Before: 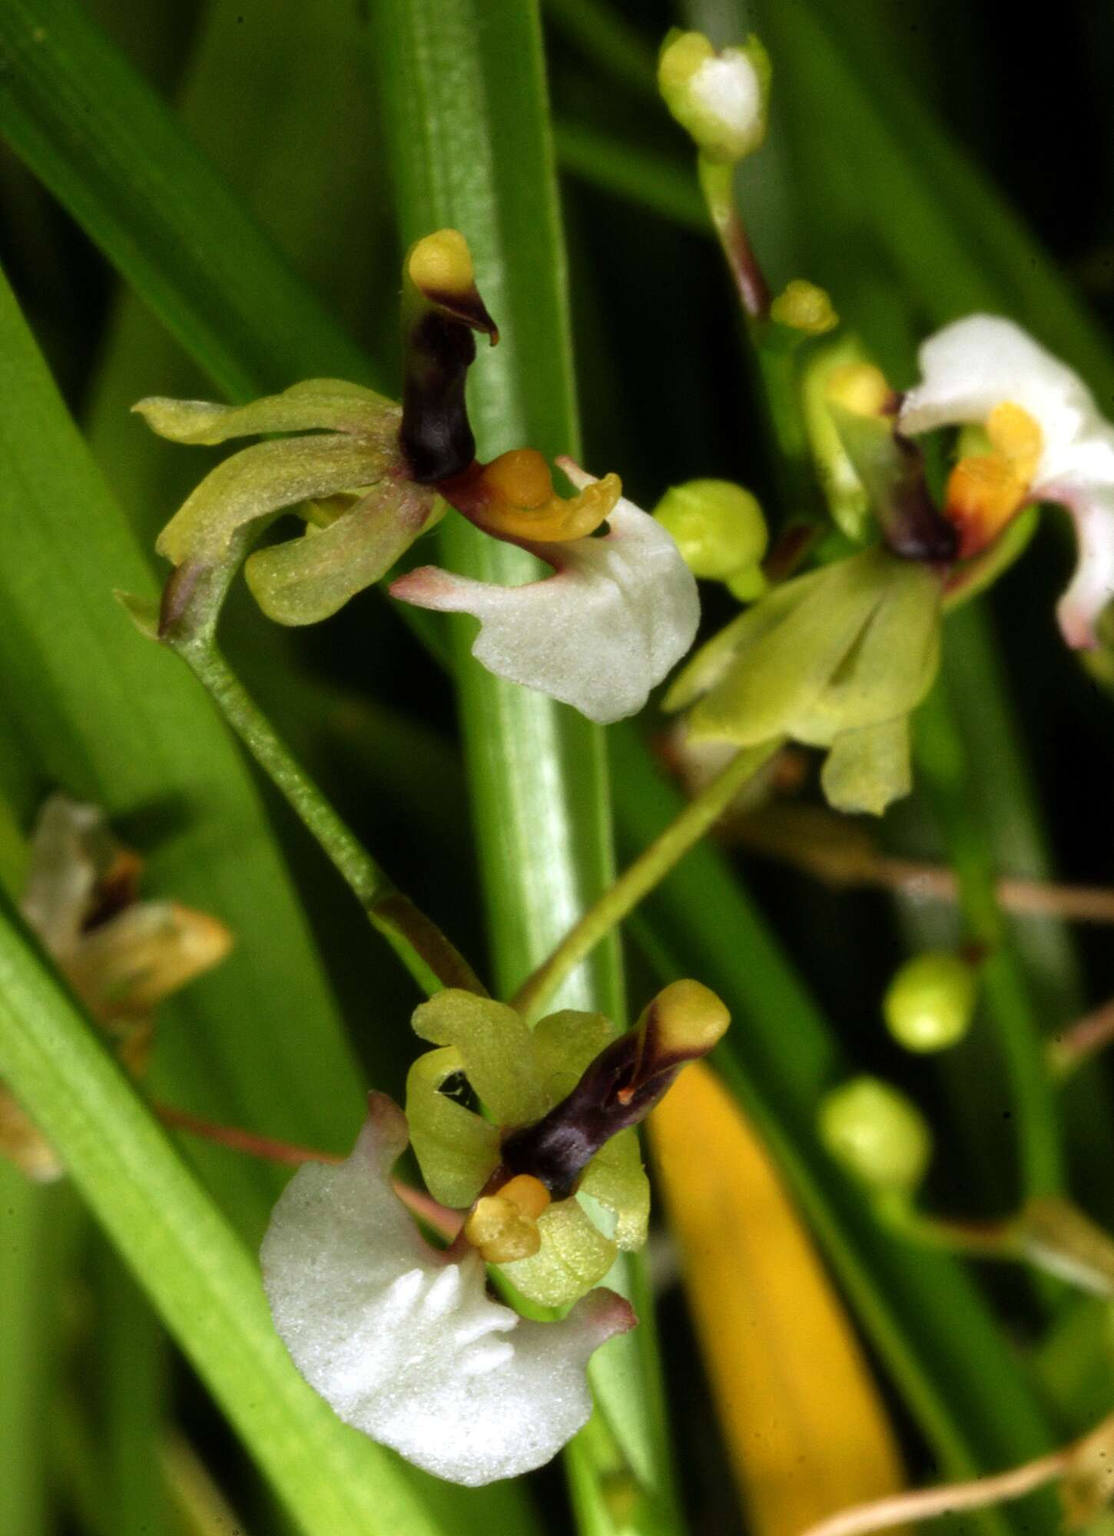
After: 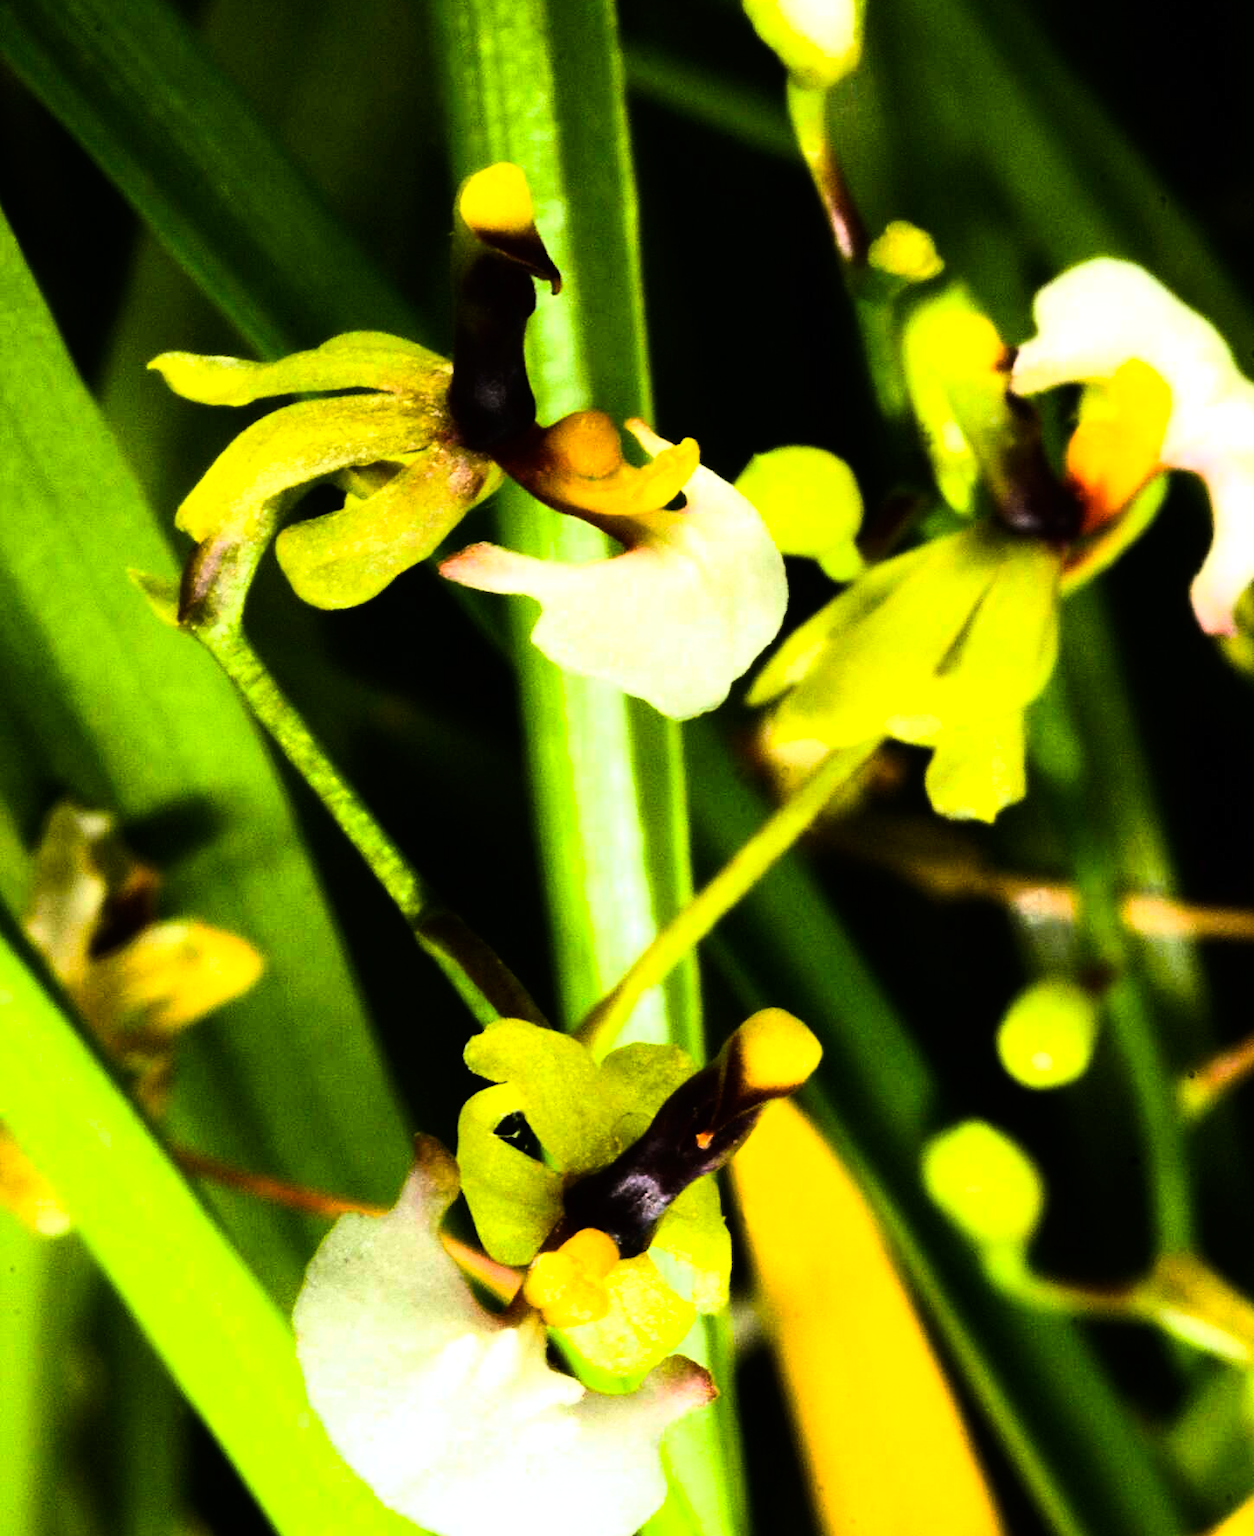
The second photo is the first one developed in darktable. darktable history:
base curve: curves: ch0 [(0, 0) (0.007, 0.004) (0.027, 0.03) (0.046, 0.07) (0.207, 0.54) (0.442, 0.872) (0.673, 0.972) (1, 1)]
color balance rgb: shadows fall-off 299.847%, white fulcrum 1.98 EV, highlights fall-off 299.376%, perceptual saturation grading › global saturation 36.634%, mask middle-gray fulcrum 99.542%, contrast gray fulcrum 38.255%
tone equalizer: -8 EV -1.12 EV, -7 EV -1.01 EV, -6 EV -0.898 EV, -5 EV -0.558 EV, -3 EV 0.585 EV, -2 EV 0.859 EV, -1 EV 0.997 EV, +0 EV 1.07 EV, edges refinement/feathering 500, mask exposure compensation -1.57 EV, preserve details no
crop and rotate: top 5.534%, bottom 5.62%
